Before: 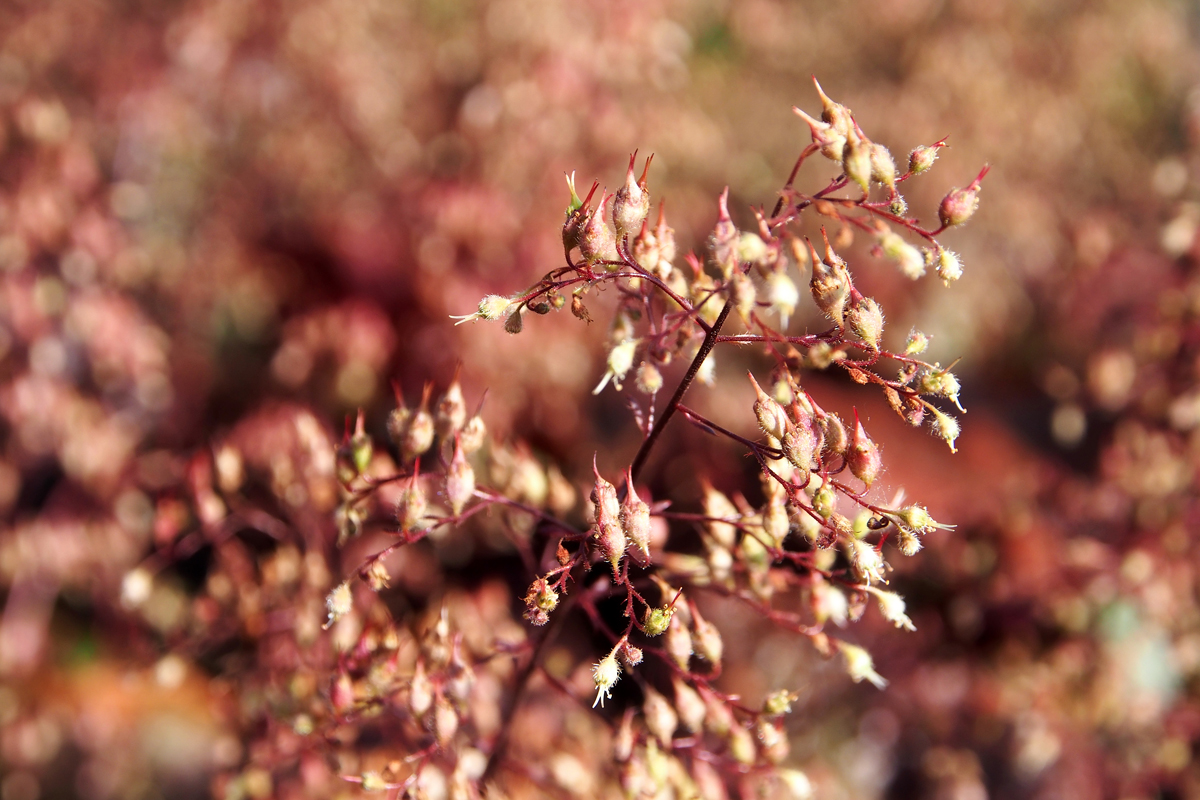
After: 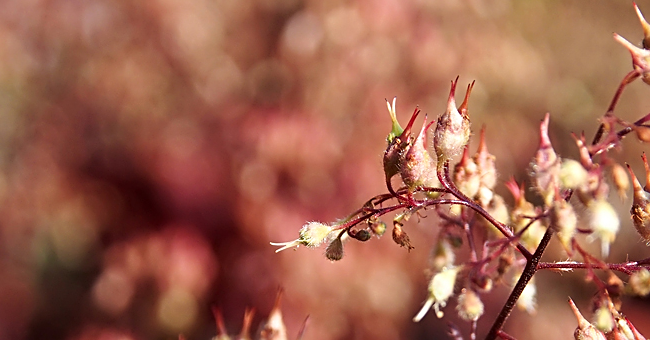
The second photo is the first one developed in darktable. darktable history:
crop: left 14.961%, top 9.143%, right 30.82%, bottom 48.252%
sharpen: on, module defaults
